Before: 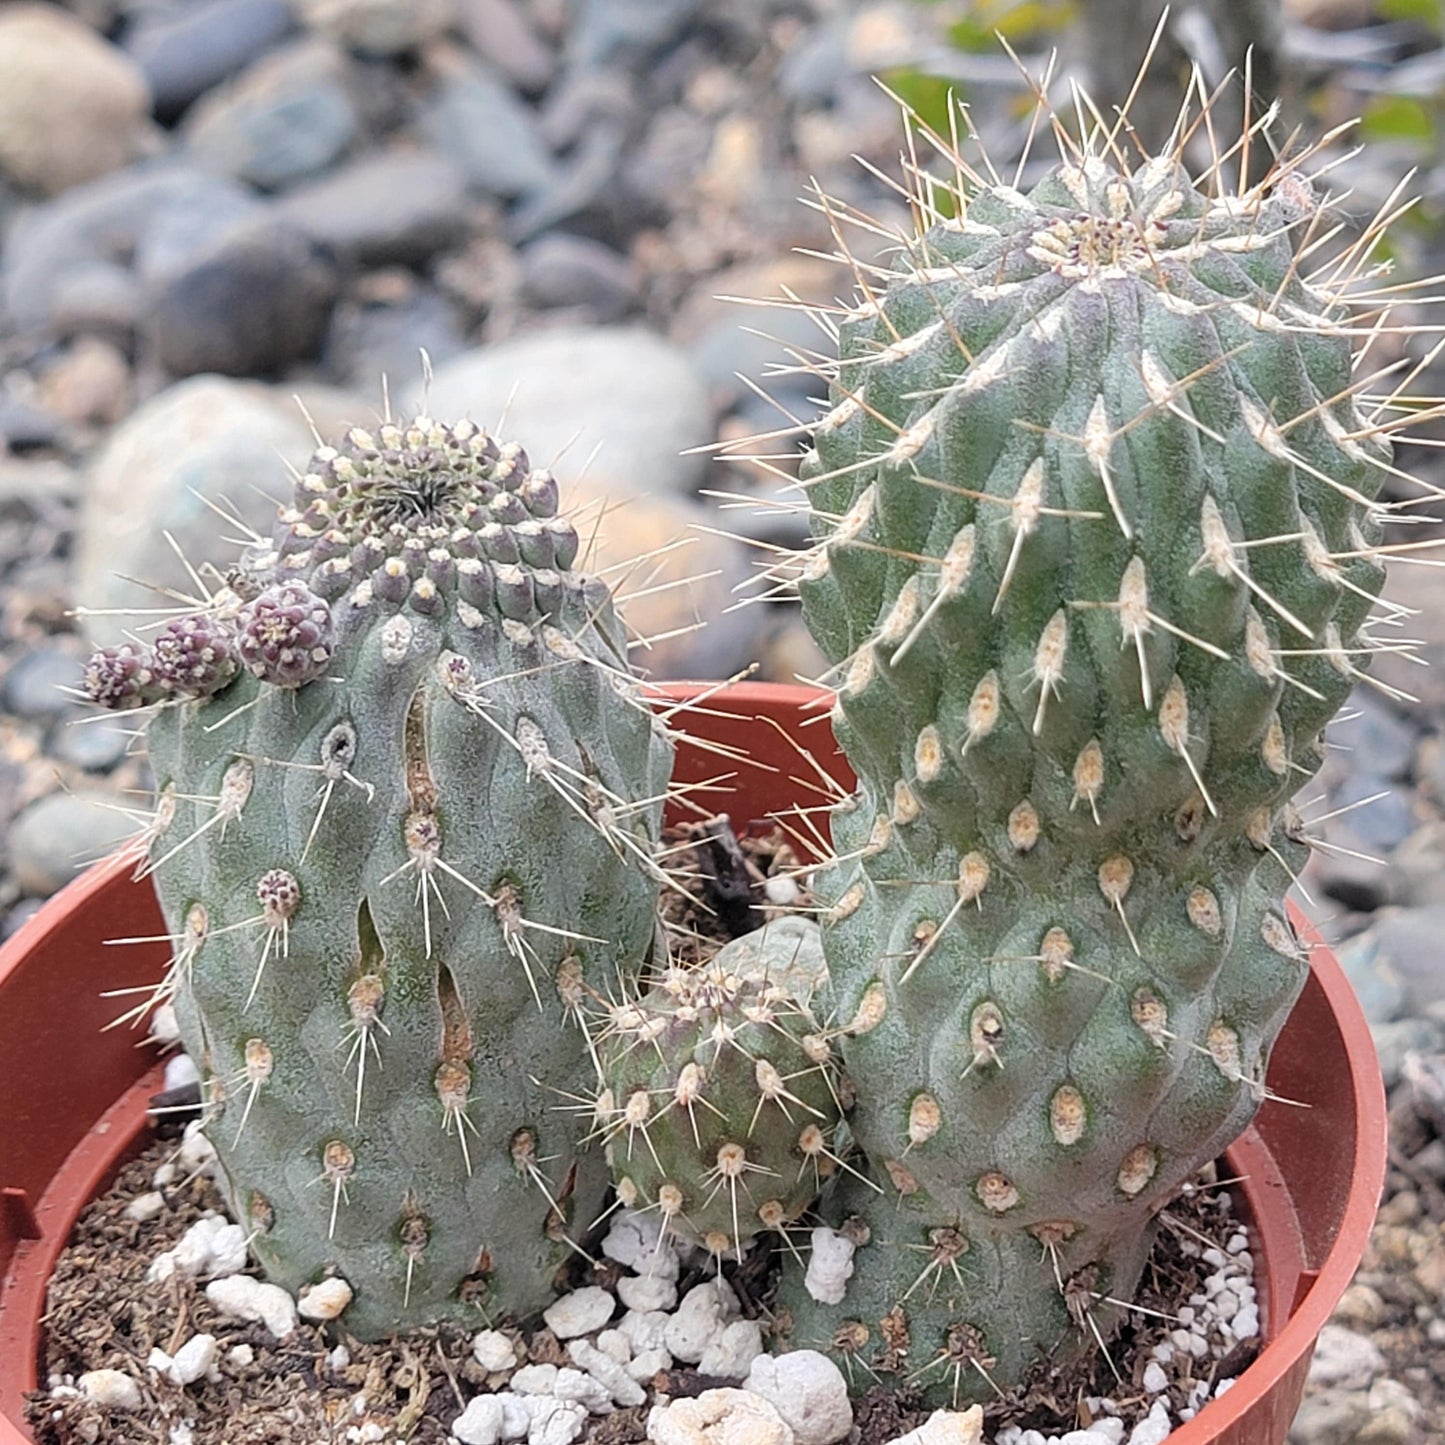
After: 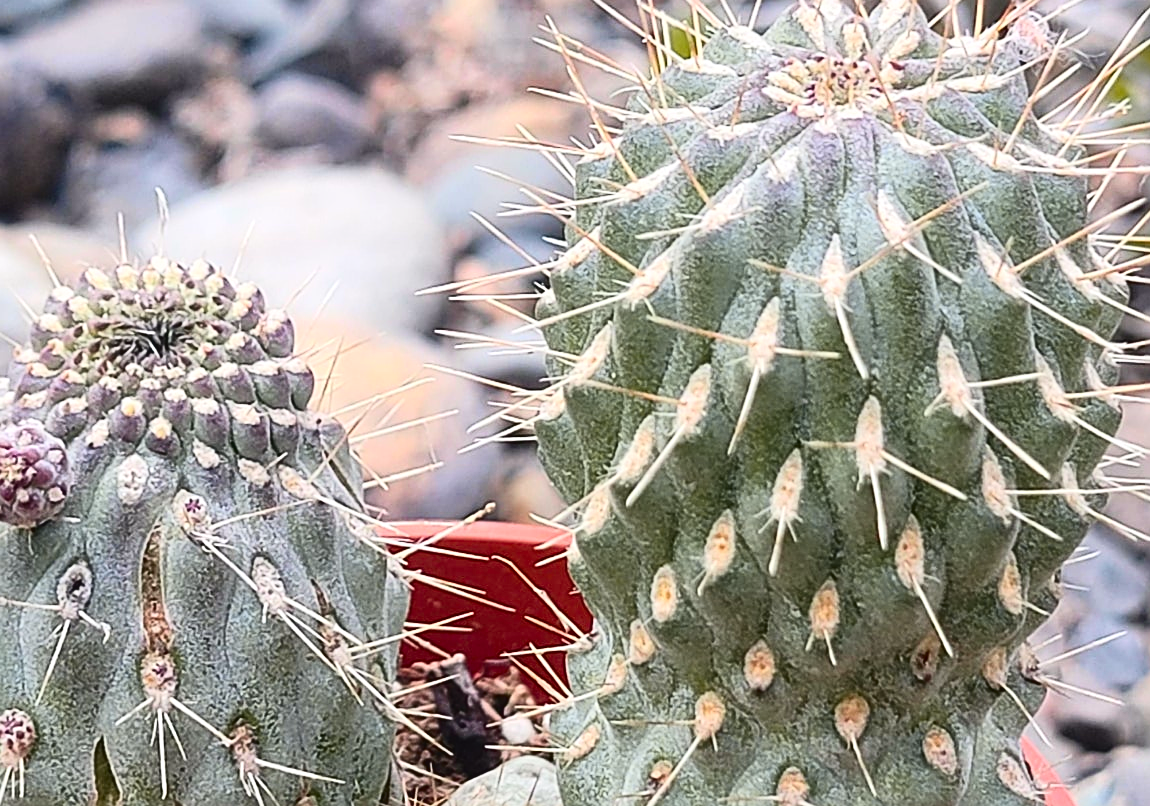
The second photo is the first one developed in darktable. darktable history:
crop: left 18.328%, top 11.092%, right 2.073%, bottom 33.077%
sharpen: on, module defaults
tone curve: curves: ch0 [(0, 0.036) (0.119, 0.115) (0.461, 0.479) (0.715, 0.767) (0.817, 0.865) (1, 0.998)]; ch1 [(0, 0) (0.377, 0.416) (0.44, 0.461) (0.487, 0.49) (0.514, 0.525) (0.538, 0.561) (0.67, 0.713) (1, 1)]; ch2 [(0, 0) (0.38, 0.405) (0.463, 0.445) (0.492, 0.486) (0.529, 0.533) (0.578, 0.59) (0.653, 0.698) (1, 1)], color space Lab, independent channels, preserve colors none
contrast brightness saturation: contrast 0.154, brightness -0.007, saturation 0.105
